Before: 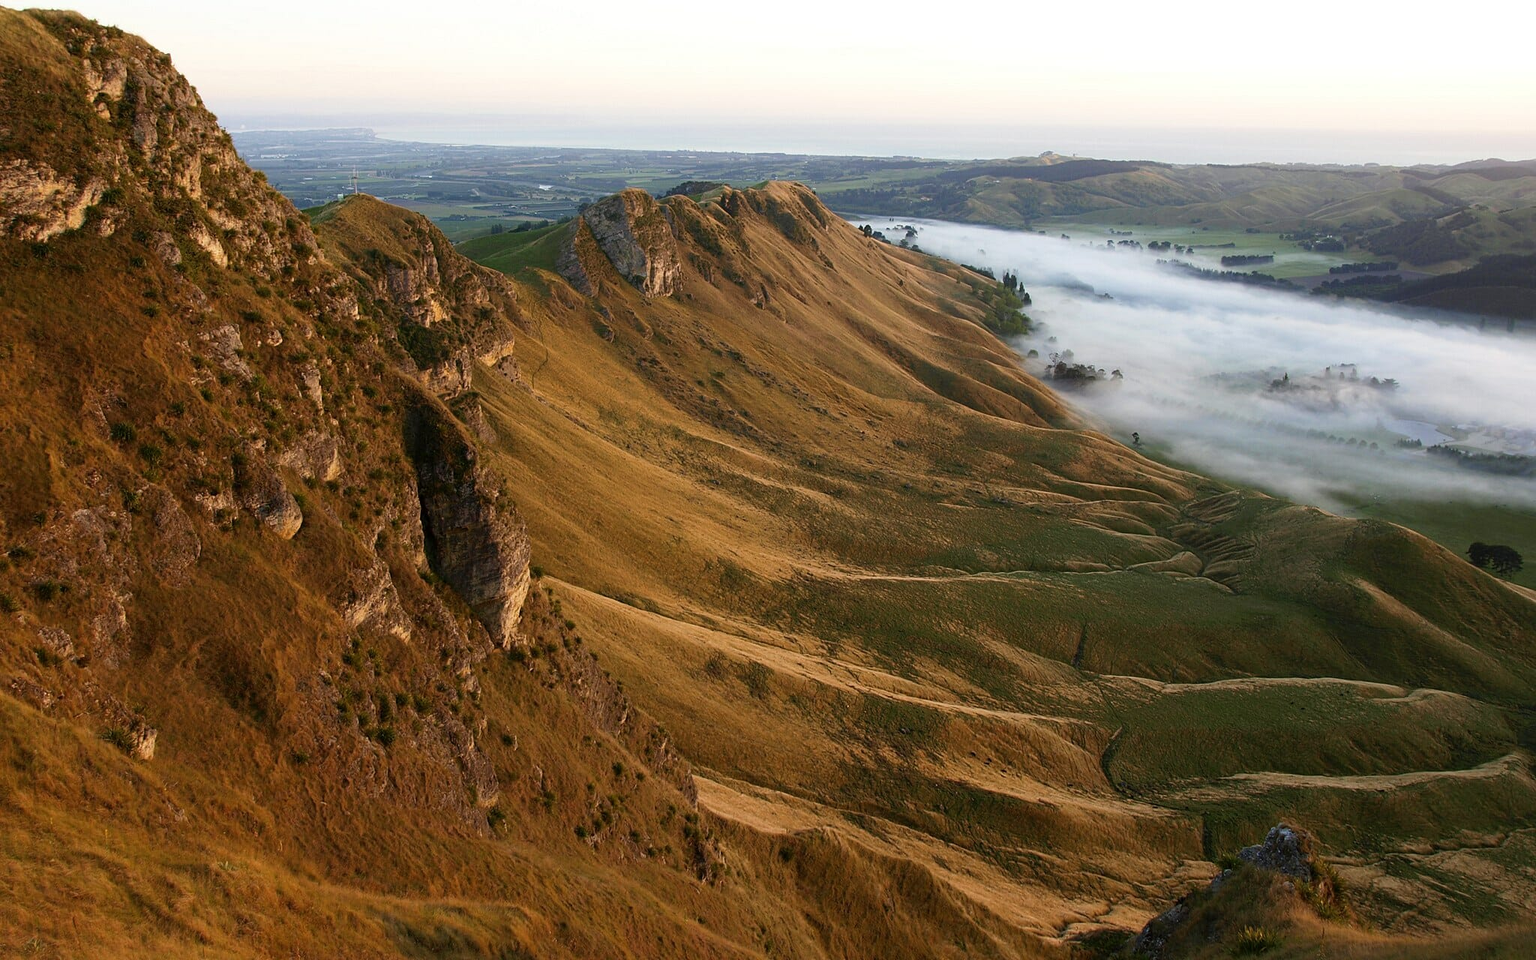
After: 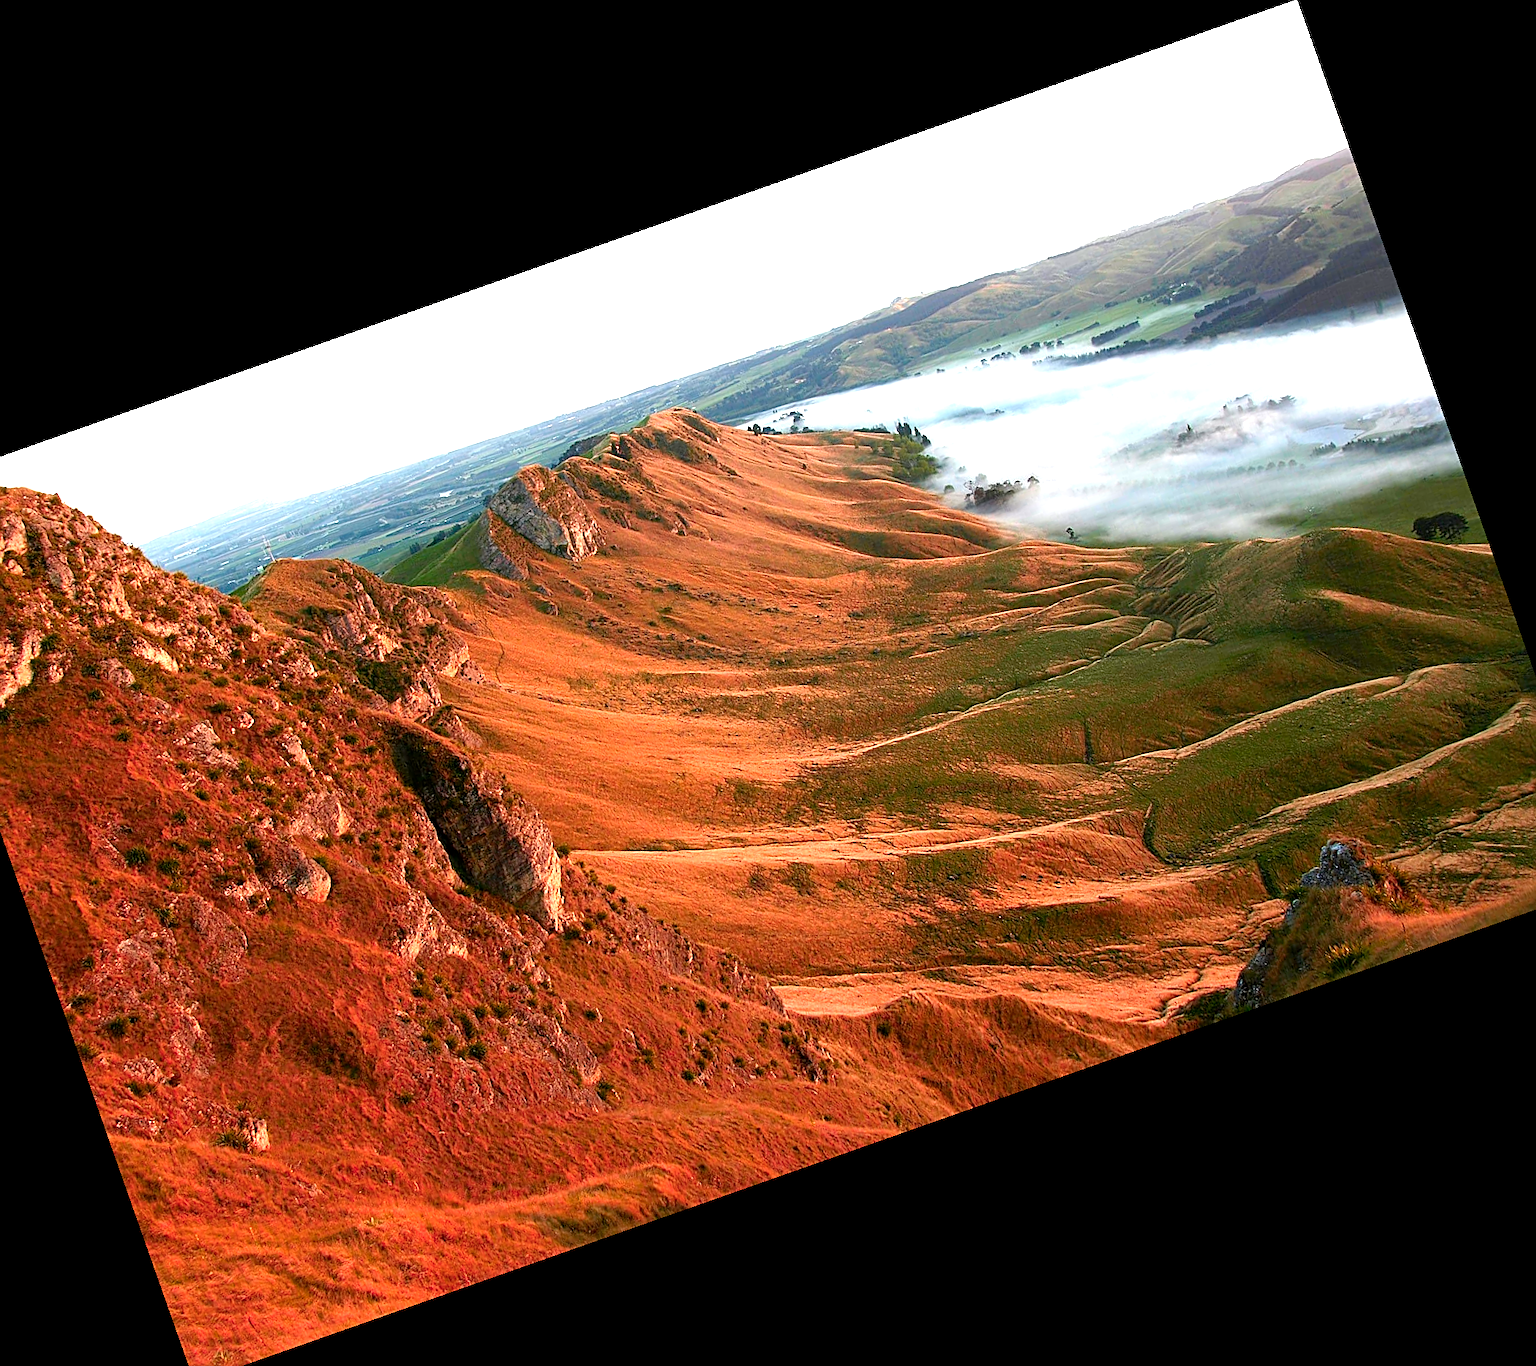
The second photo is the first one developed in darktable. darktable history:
color zones: curves: ch1 [(0.235, 0.558) (0.75, 0.5)]; ch2 [(0.25, 0.462) (0.749, 0.457)], mix 40.67%
exposure: exposure 1 EV, compensate highlight preservation false
white balance: emerald 1
sharpen: on, module defaults
crop and rotate: angle 19.43°, left 6.812%, right 4.125%, bottom 1.087%
